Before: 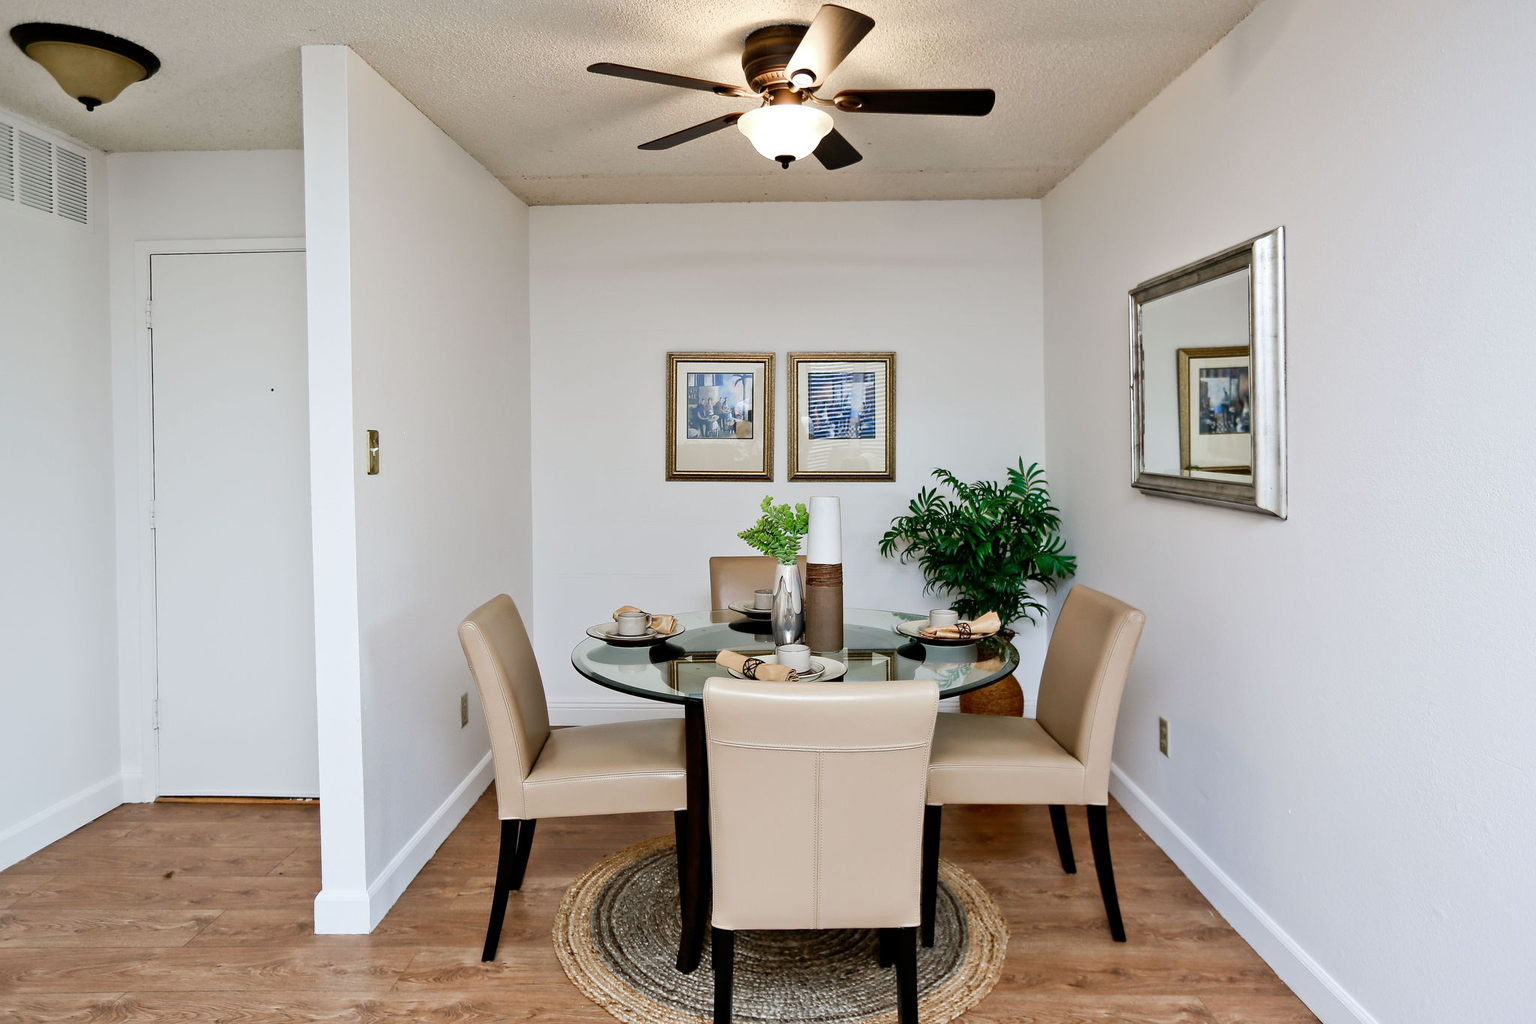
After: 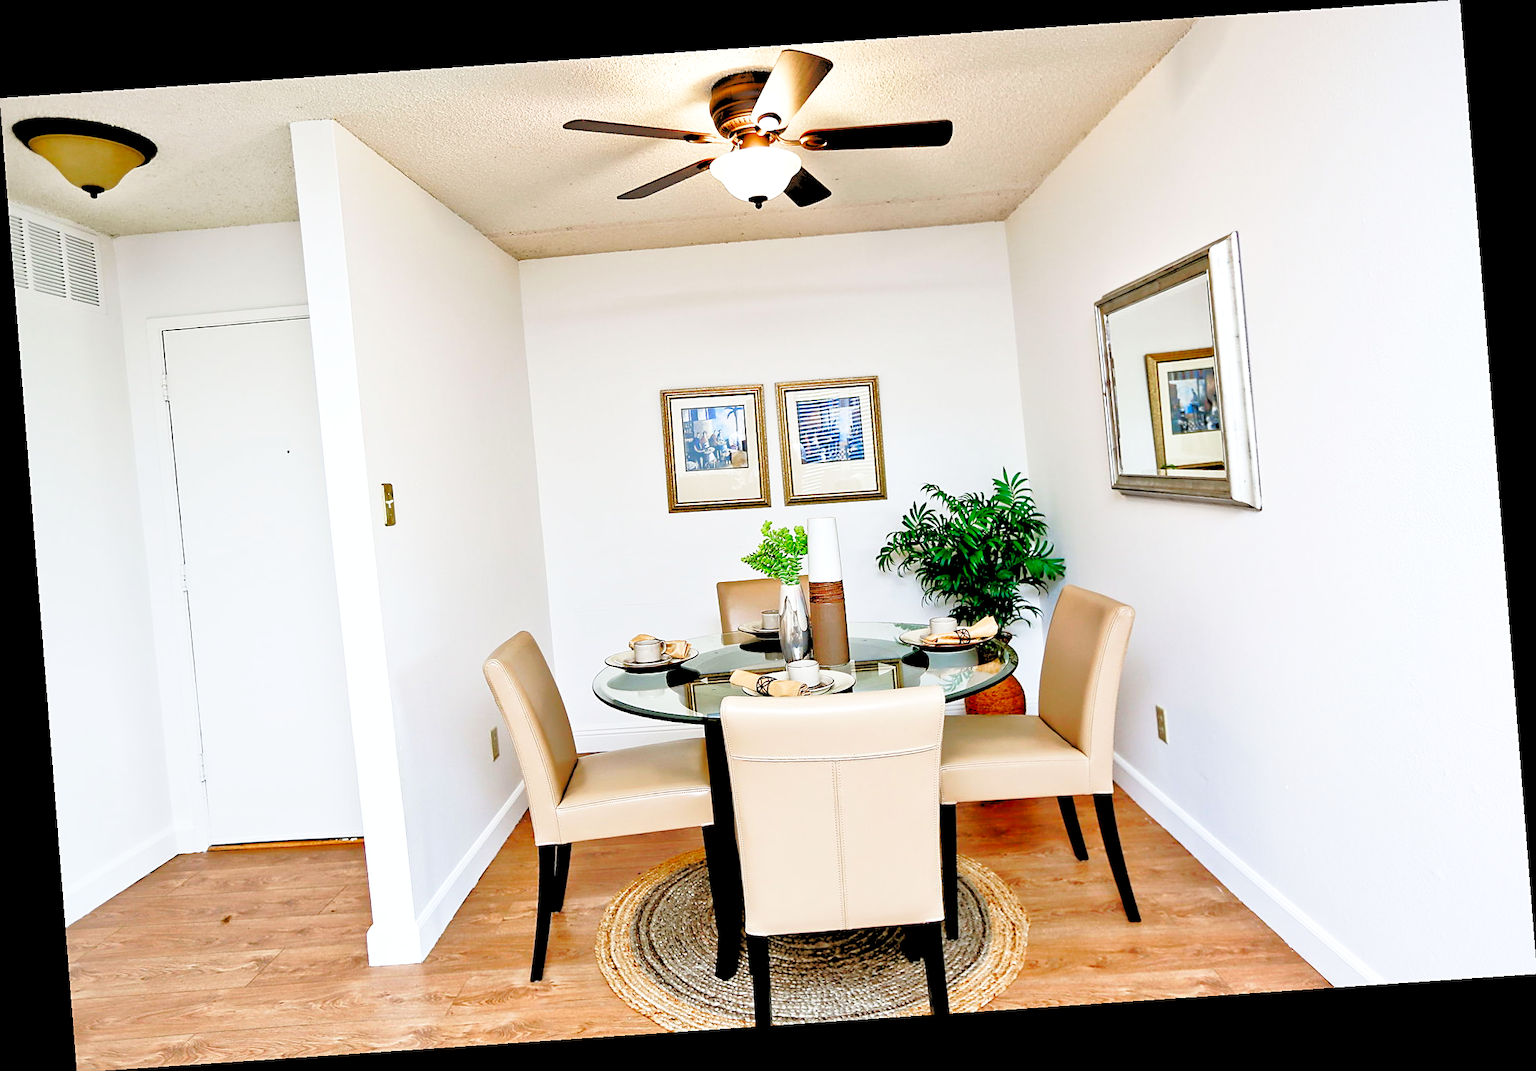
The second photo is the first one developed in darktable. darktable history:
exposure: black level correction 0.001, compensate highlight preservation false
sharpen: on, module defaults
base curve: curves: ch0 [(0, 0) (0.028, 0.03) (0.121, 0.232) (0.46, 0.748) (0.859, 0.968) (1, 1)], preserve colors none
rotate and perspective: rotation -4.2°, shear 0.006, automatic cropping off
shadows and highlights: on, module defaults
levels: levels [0.072, 0.414, 0.976]
